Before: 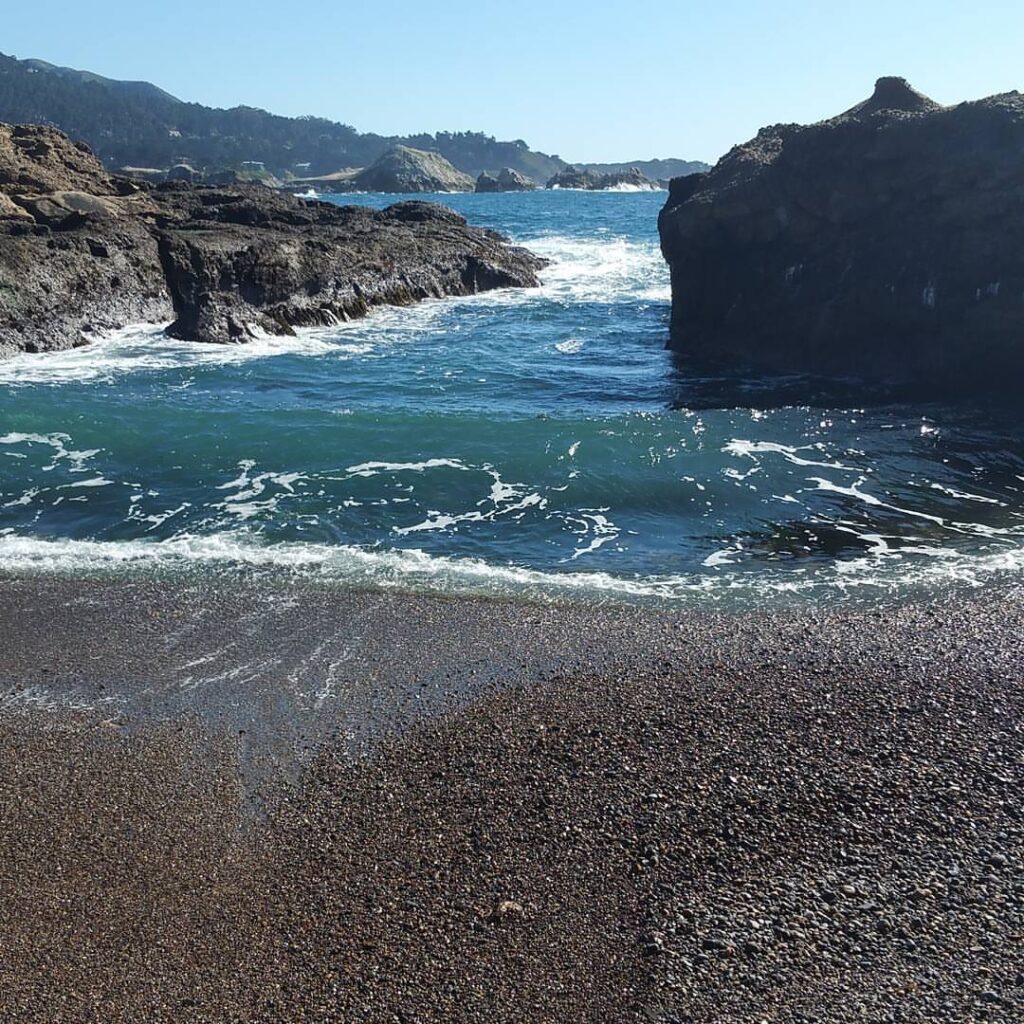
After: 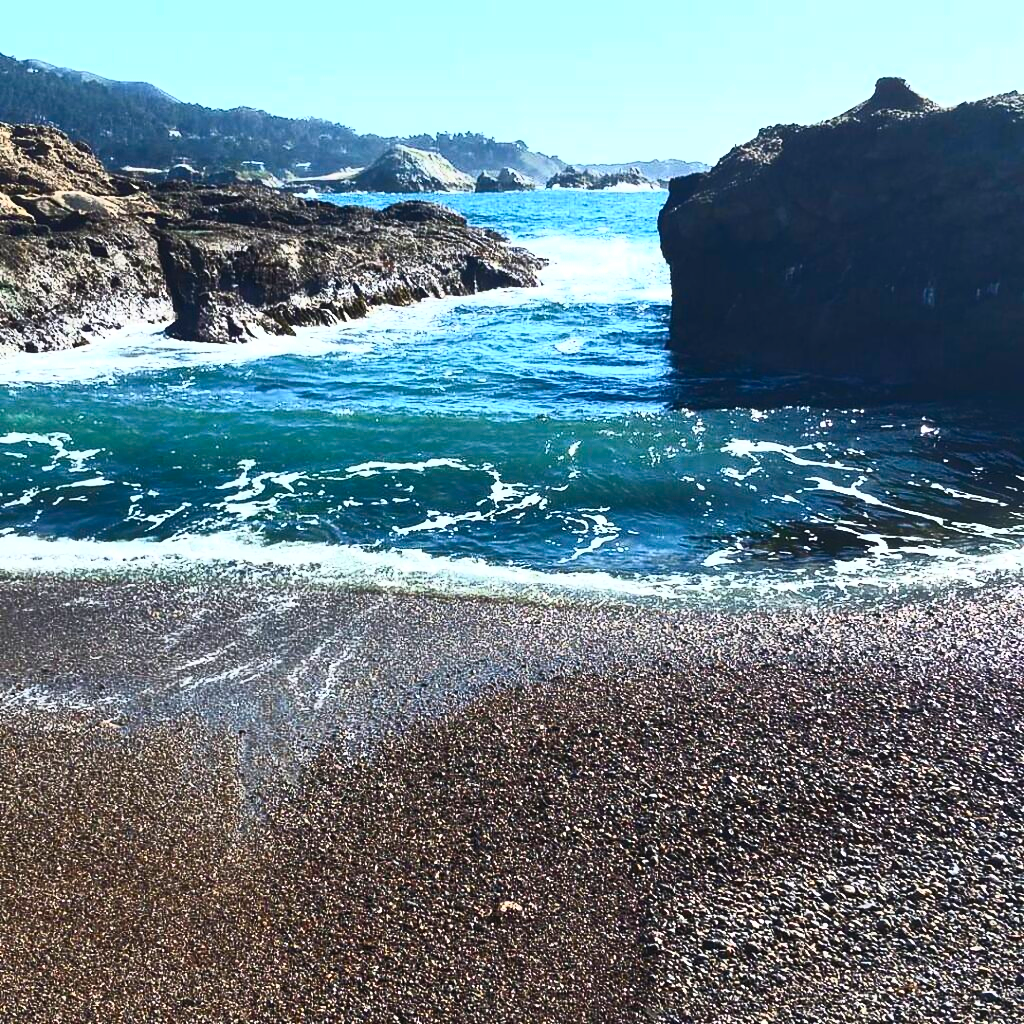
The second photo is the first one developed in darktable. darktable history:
contrast brightness saturation: contrast 0.838, brightness 0.601, saturation 0.576
